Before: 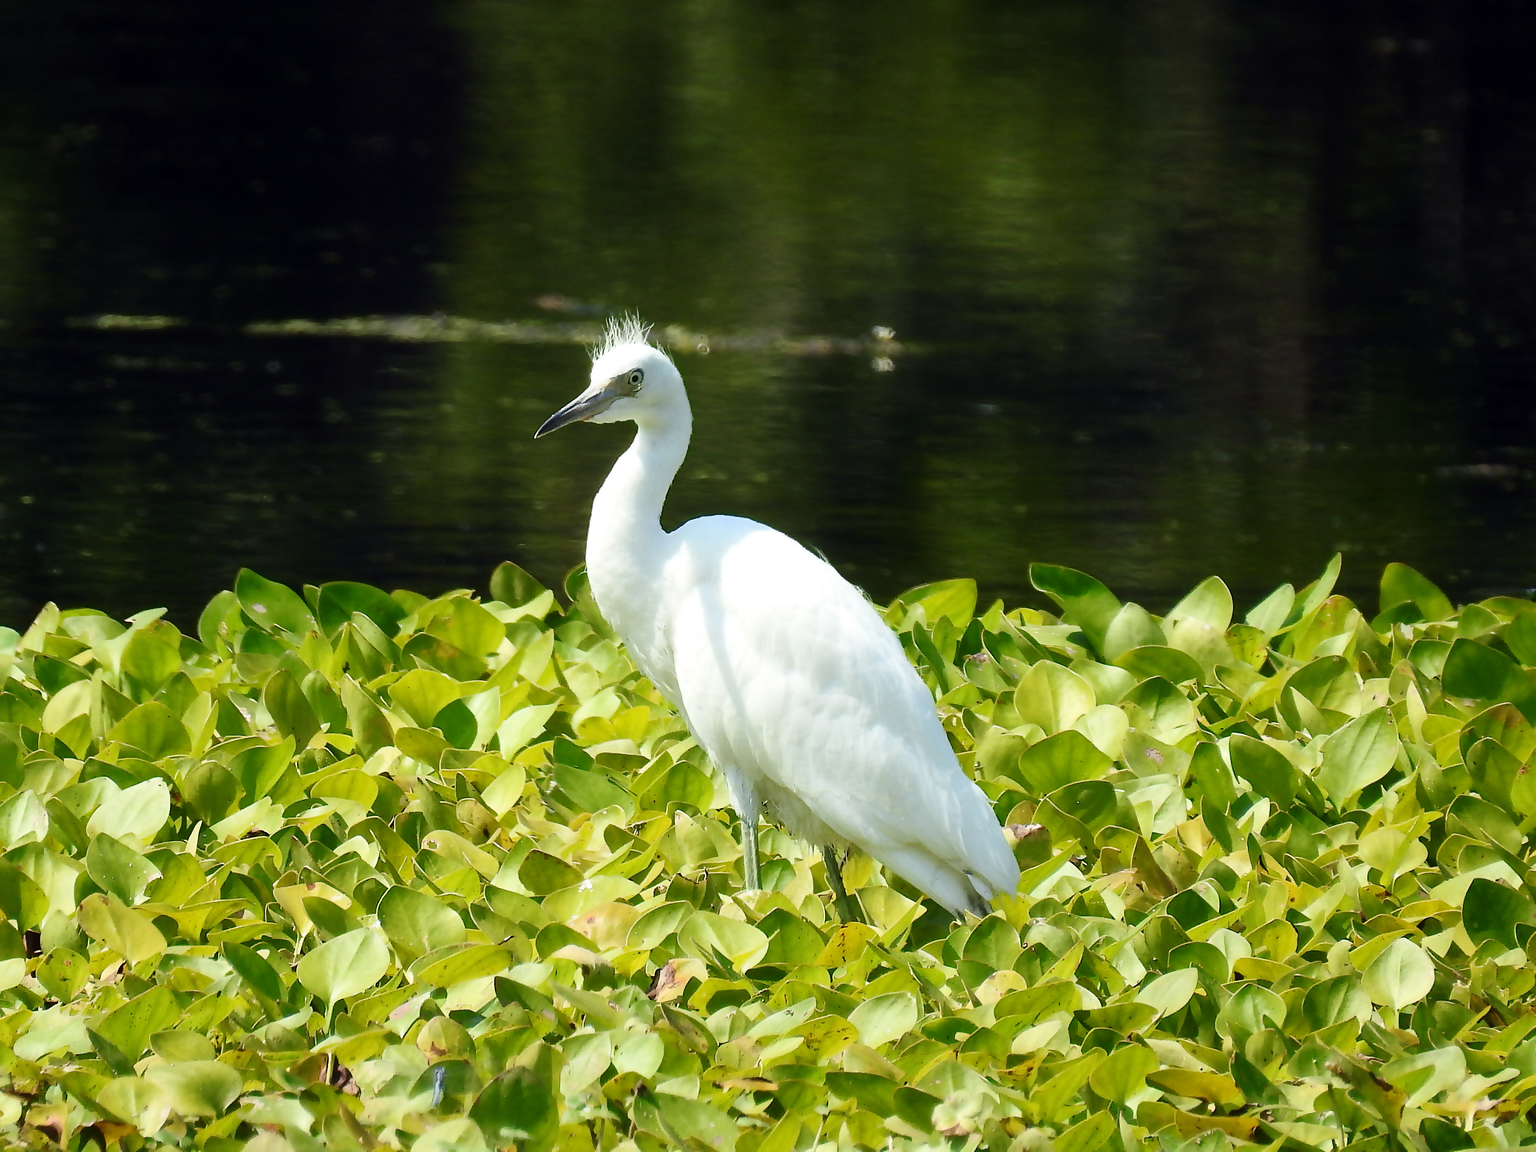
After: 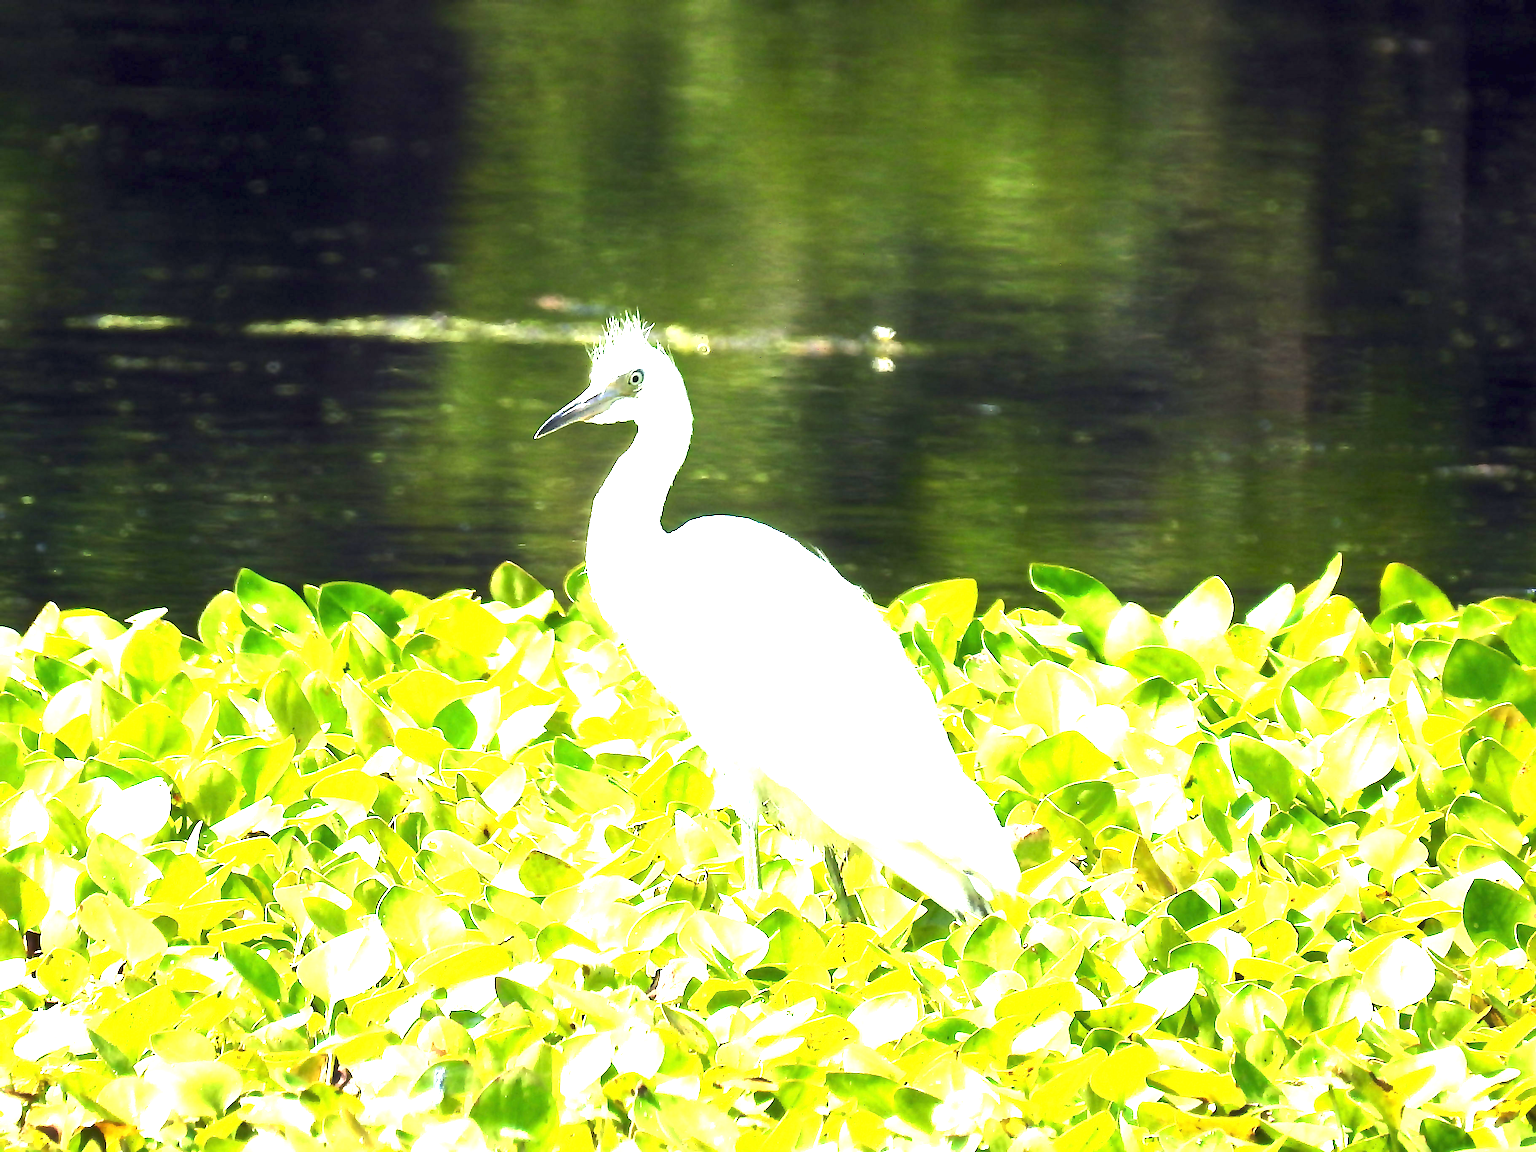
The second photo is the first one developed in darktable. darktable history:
exposure: black level correction 0, exposure 1.985 EV, compensate exposure bias true, compensate highlight preservation false
